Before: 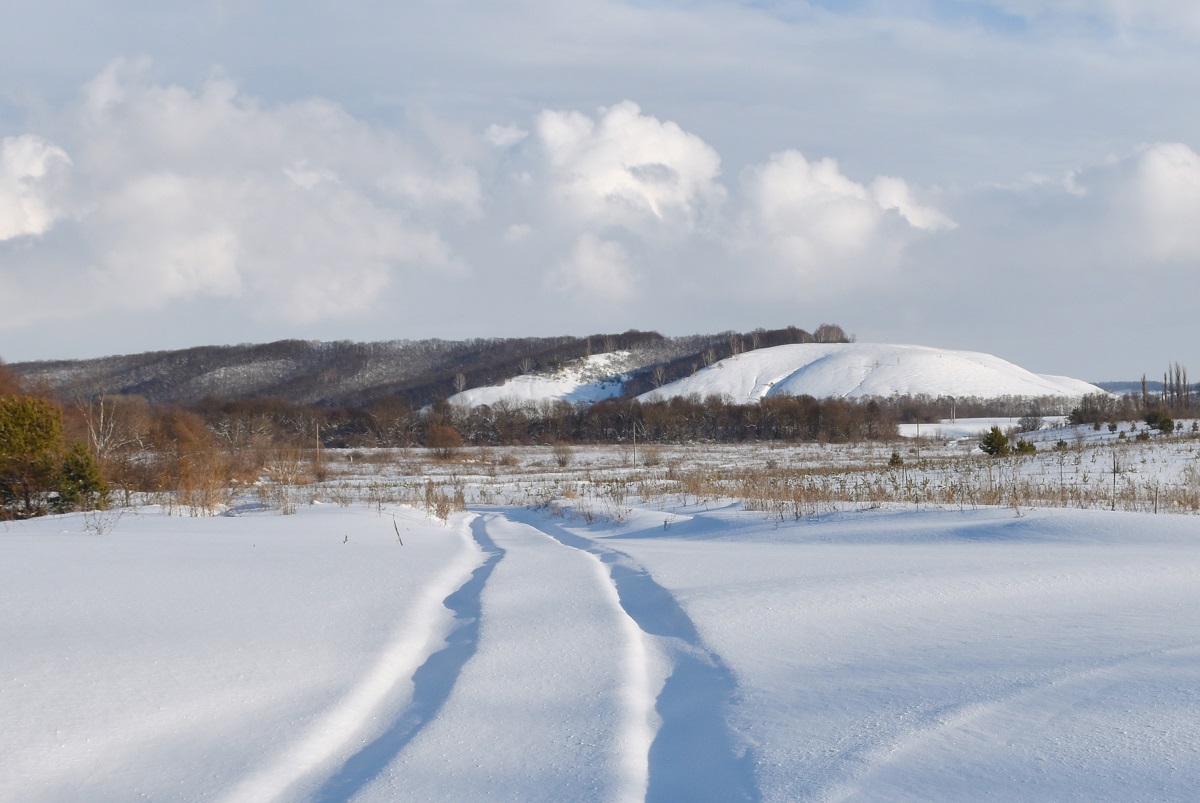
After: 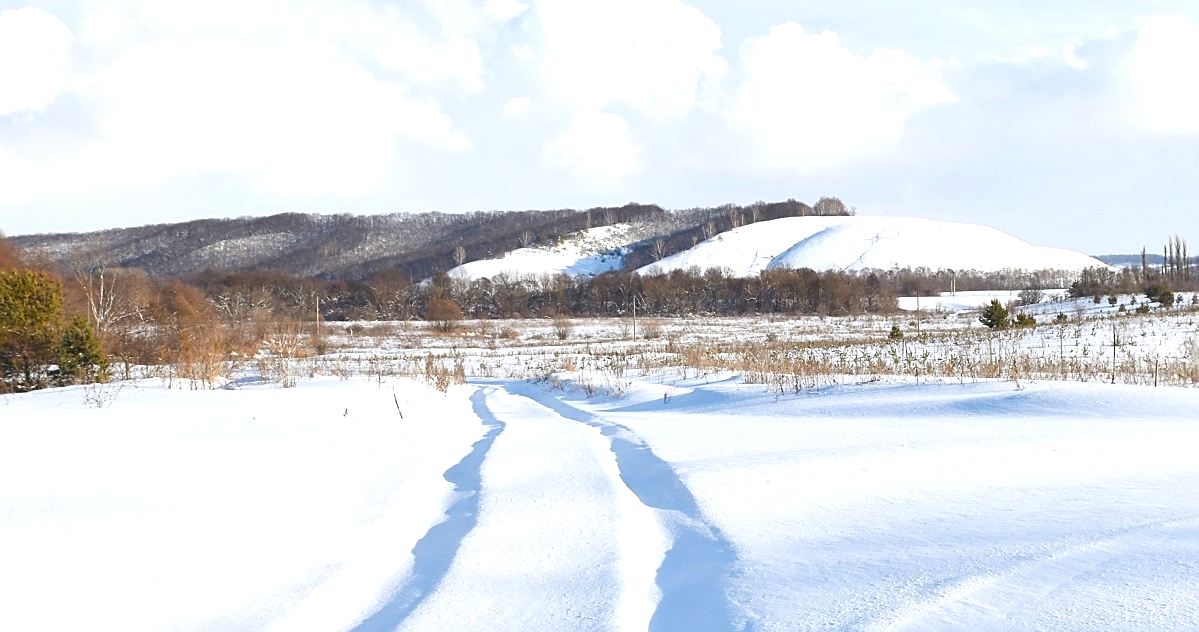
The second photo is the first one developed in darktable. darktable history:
crop and rotate: top 15.941%, bottom 5.319%
sharpen: on, module defaults
exposure: black level correction -0.001, exposure 0.907 EV, compensate highlight preservation false
